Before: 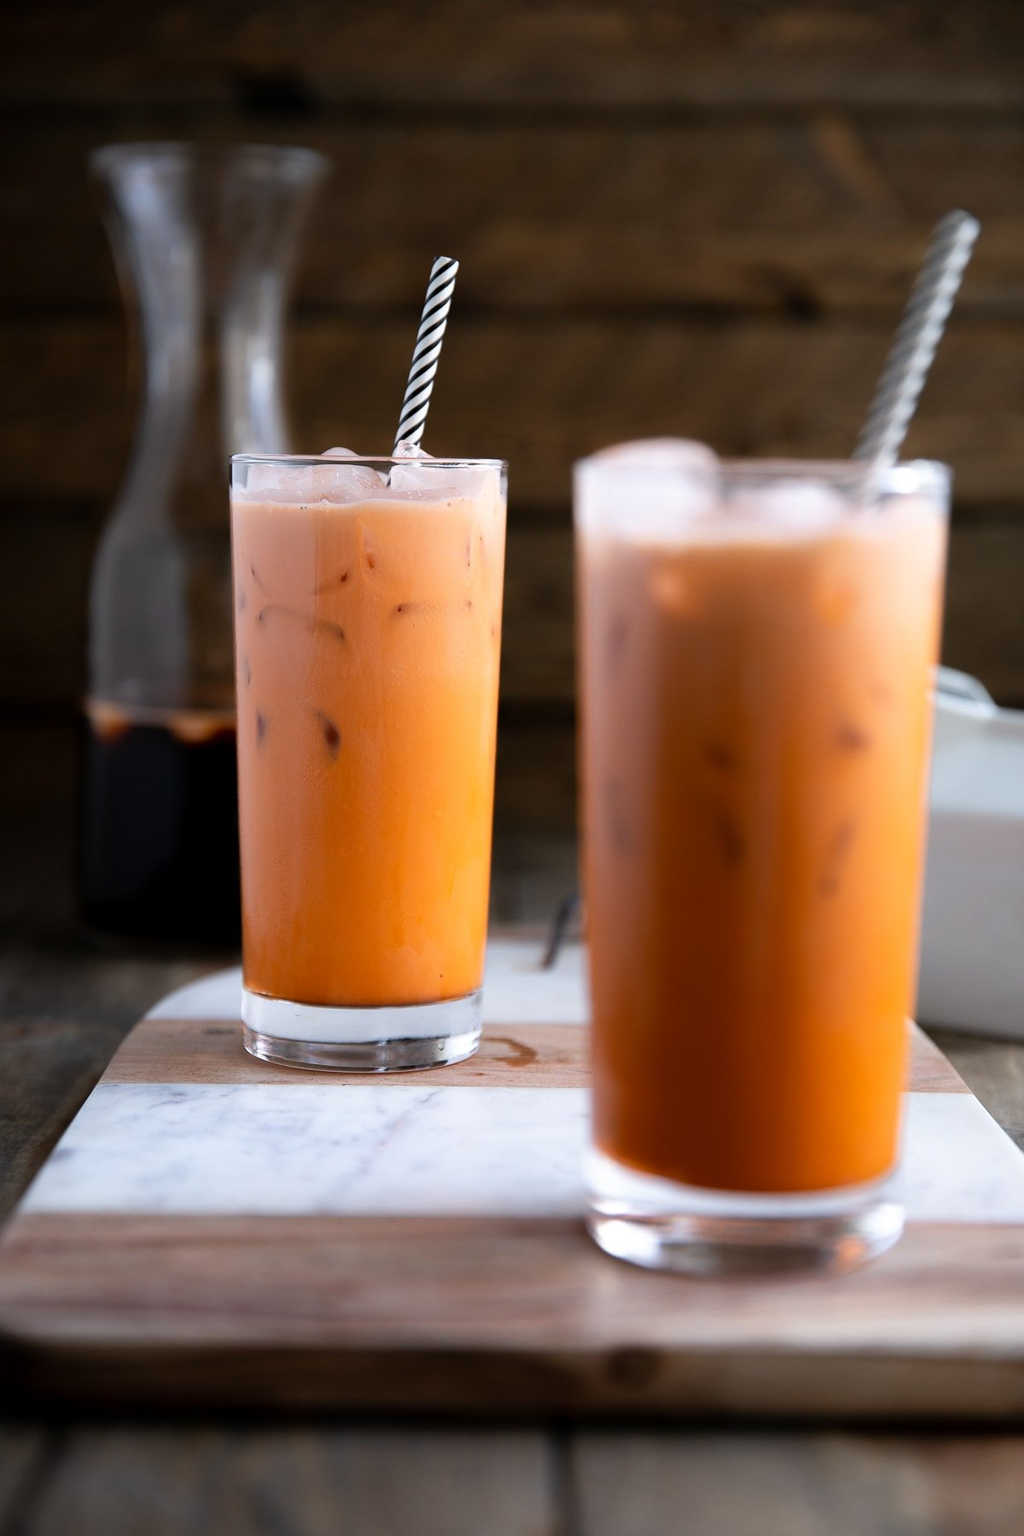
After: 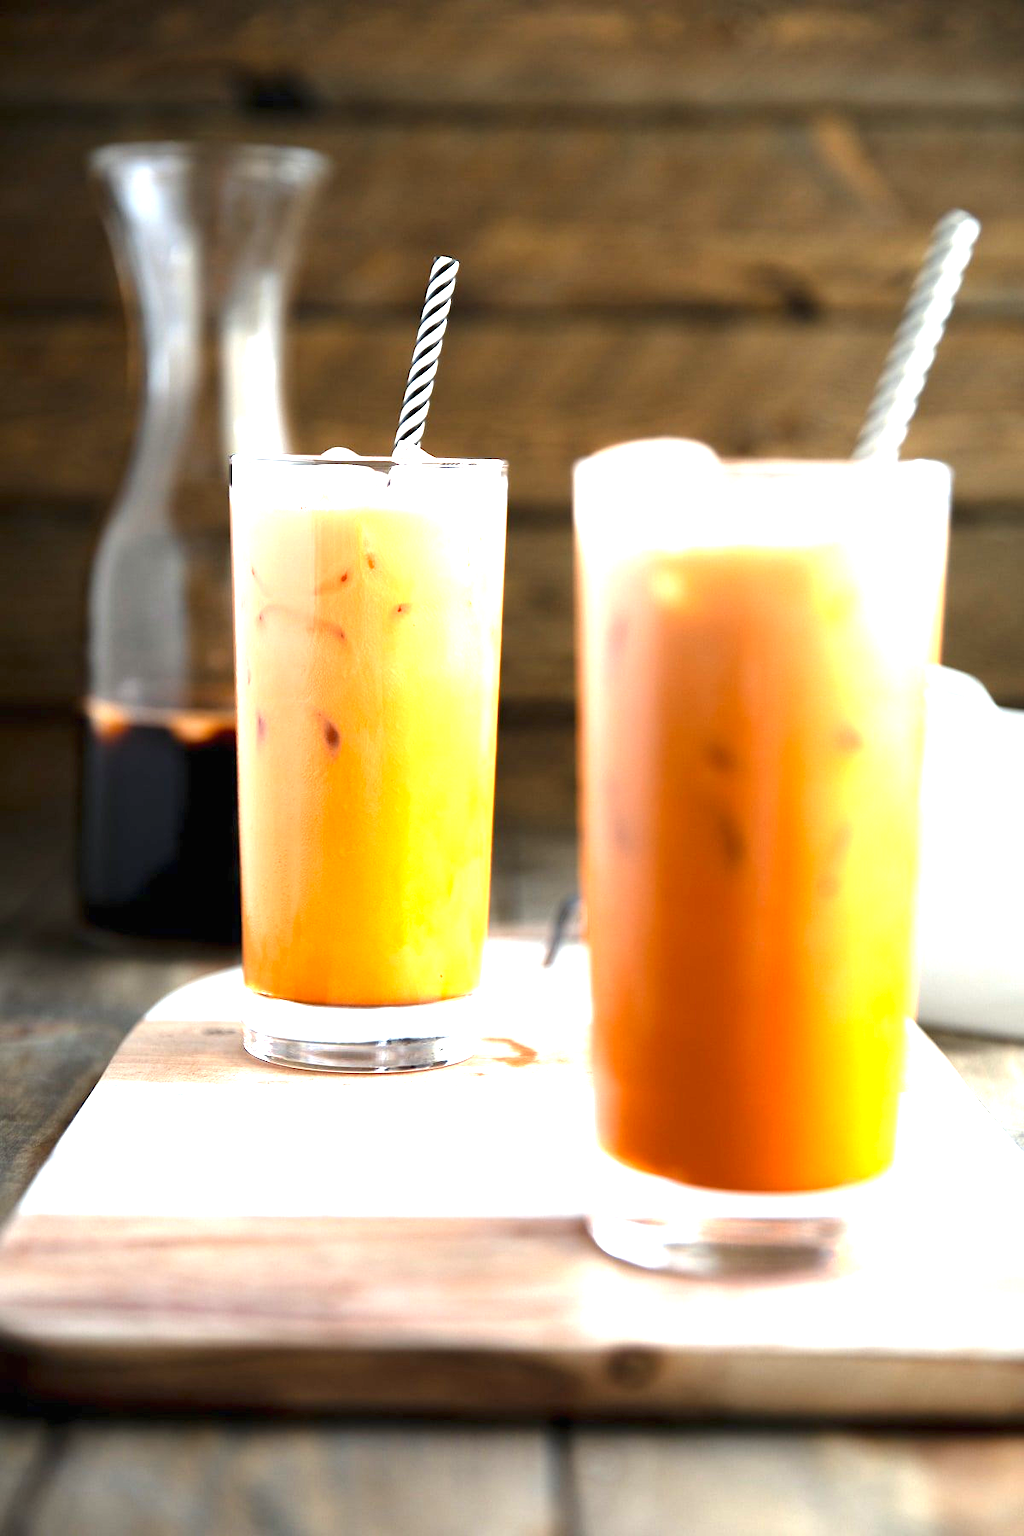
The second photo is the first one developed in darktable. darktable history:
color correction: highlights a* -4.28, highlights b* 6.53
exposure: black level correction 0, exposure 2.088 EV, compensate exposure bias true, compensate highlight preservation false
